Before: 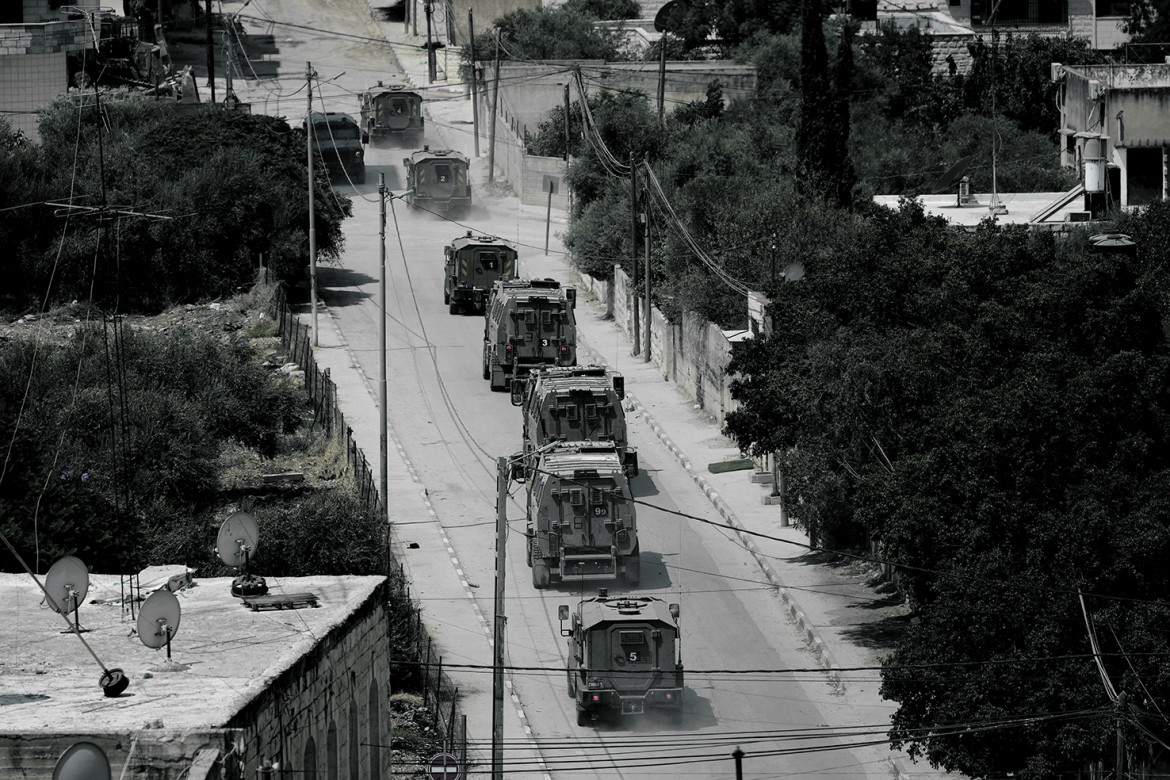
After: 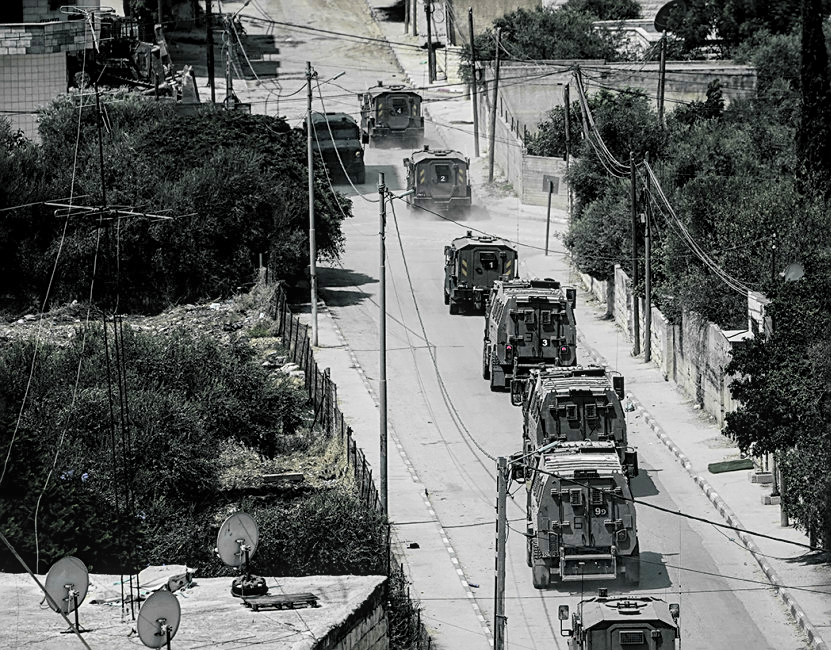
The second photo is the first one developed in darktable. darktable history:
local contrast: on, module defaults
crop: right 28.964%, bottom 16.657%
sharpen: on, module defaults
contrast brightness saturation: contrast 0.199, brightness 0.157, saturation 0.227
